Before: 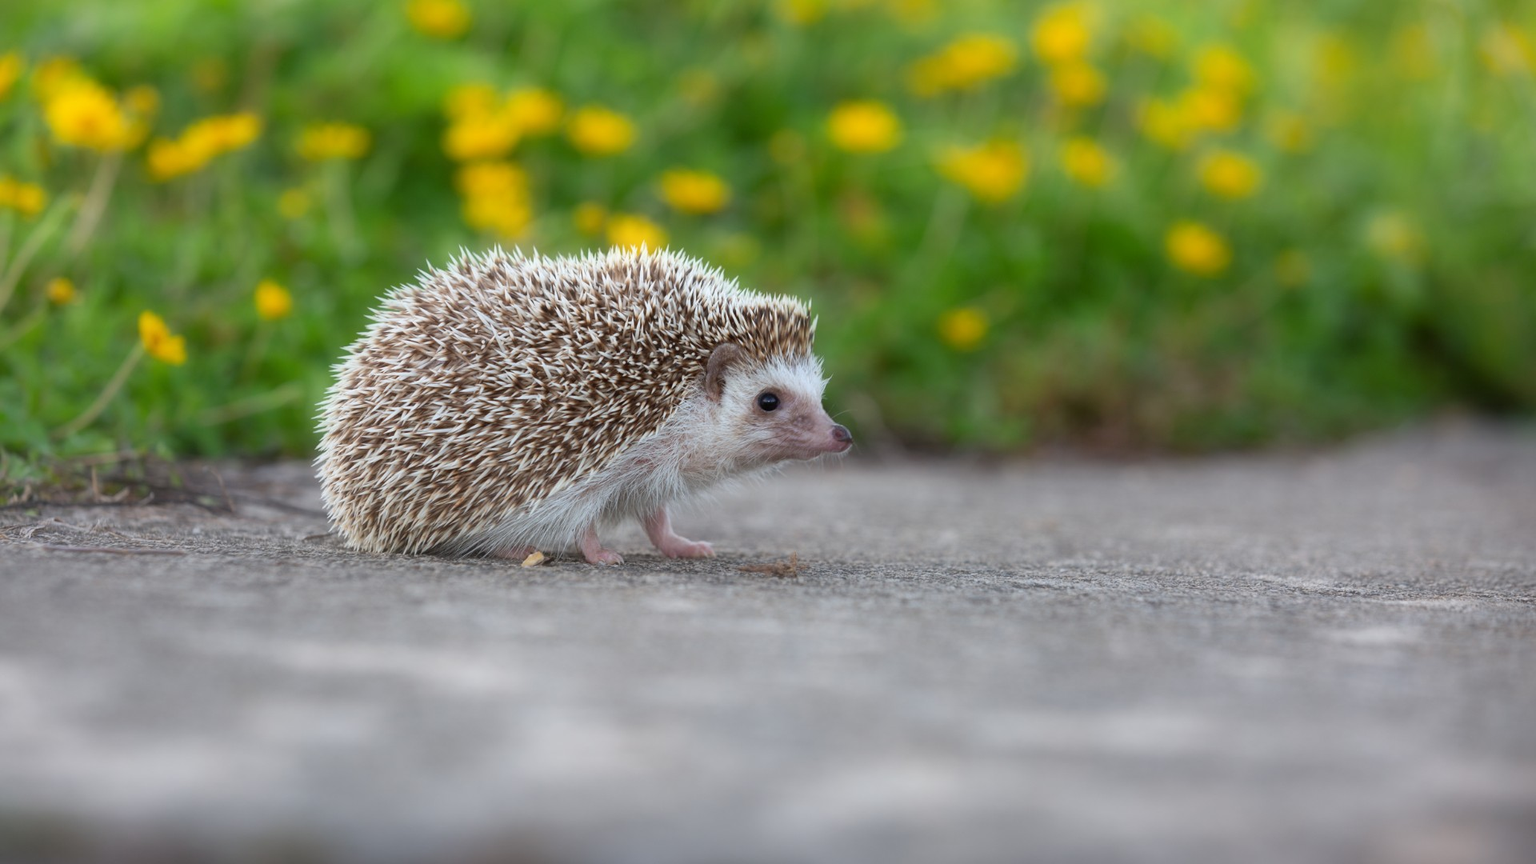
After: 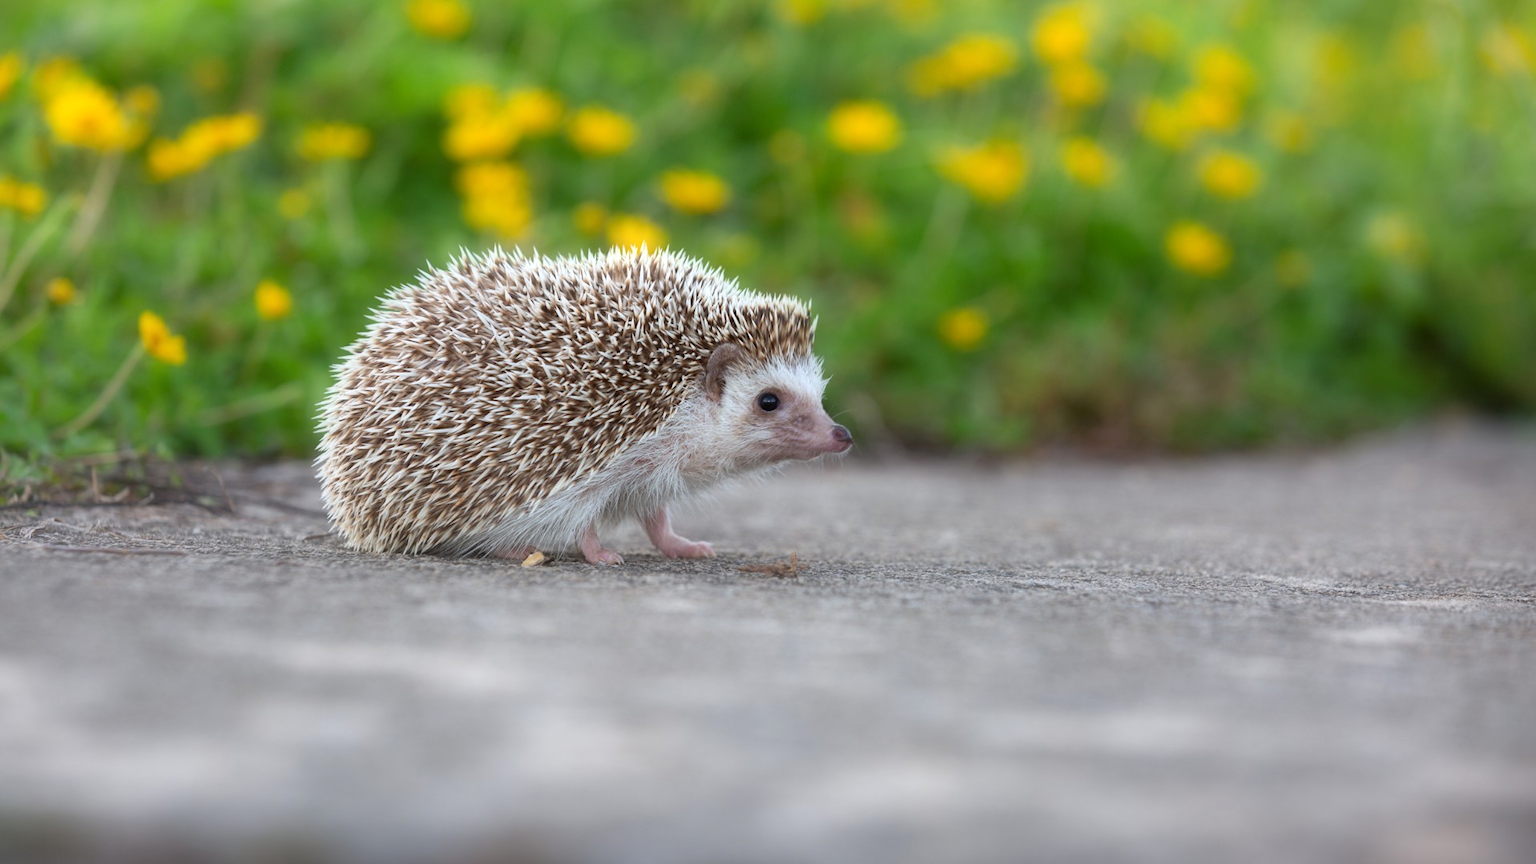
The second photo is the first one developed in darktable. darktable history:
exposure: exposure 0.179 EV, compensate highlight preservation false
